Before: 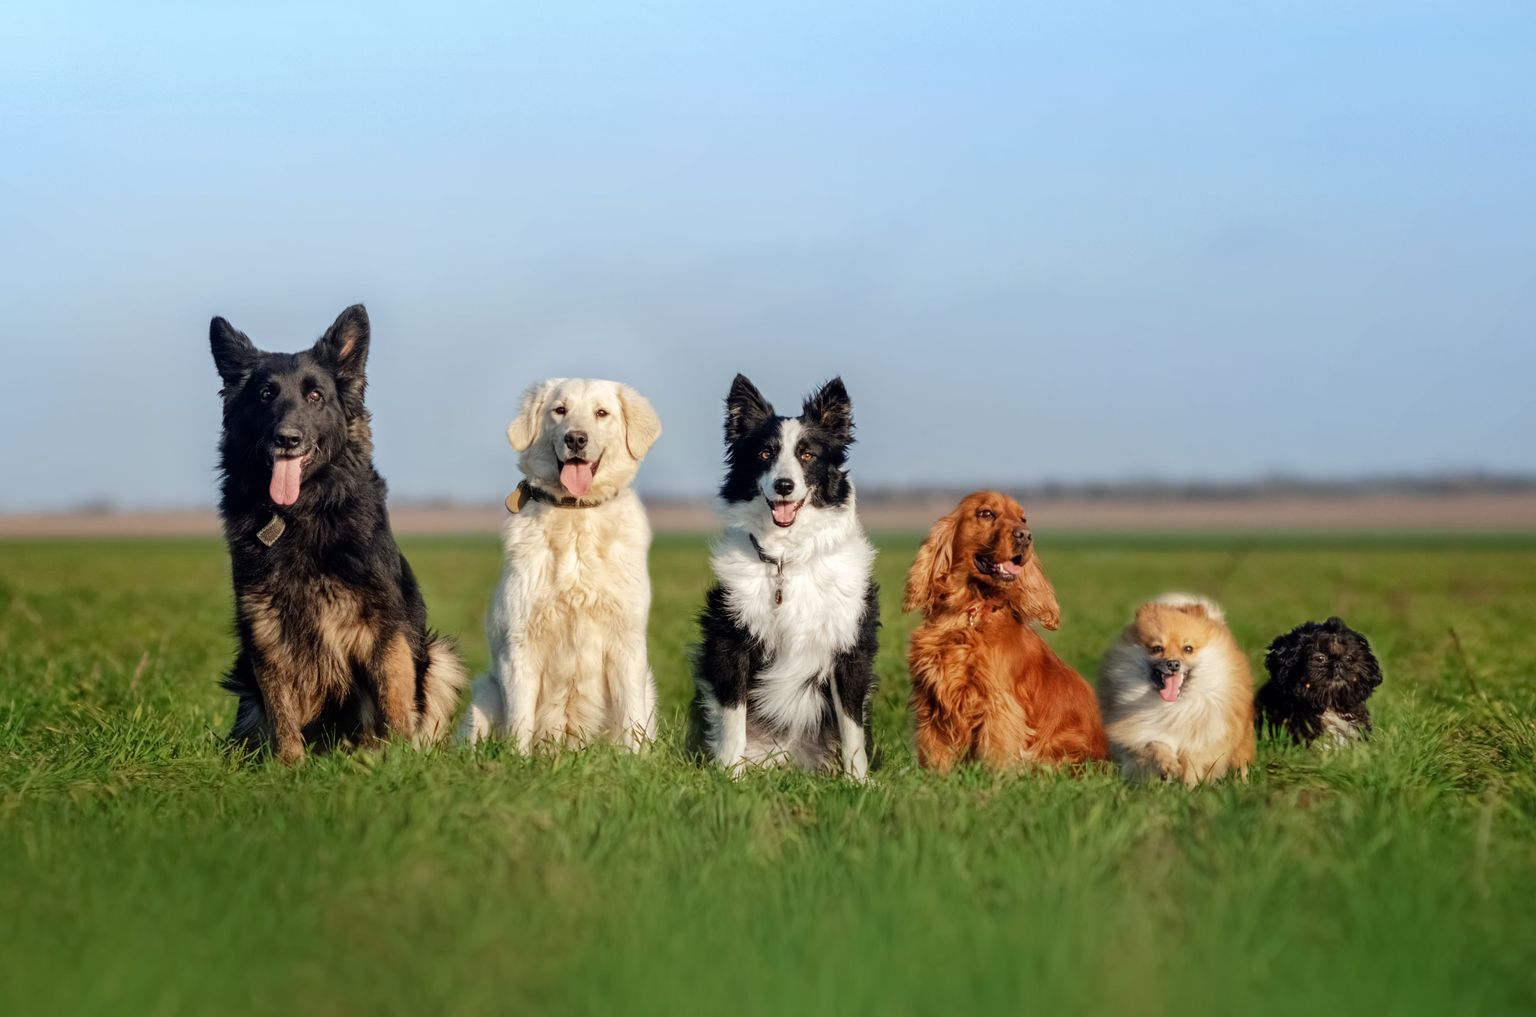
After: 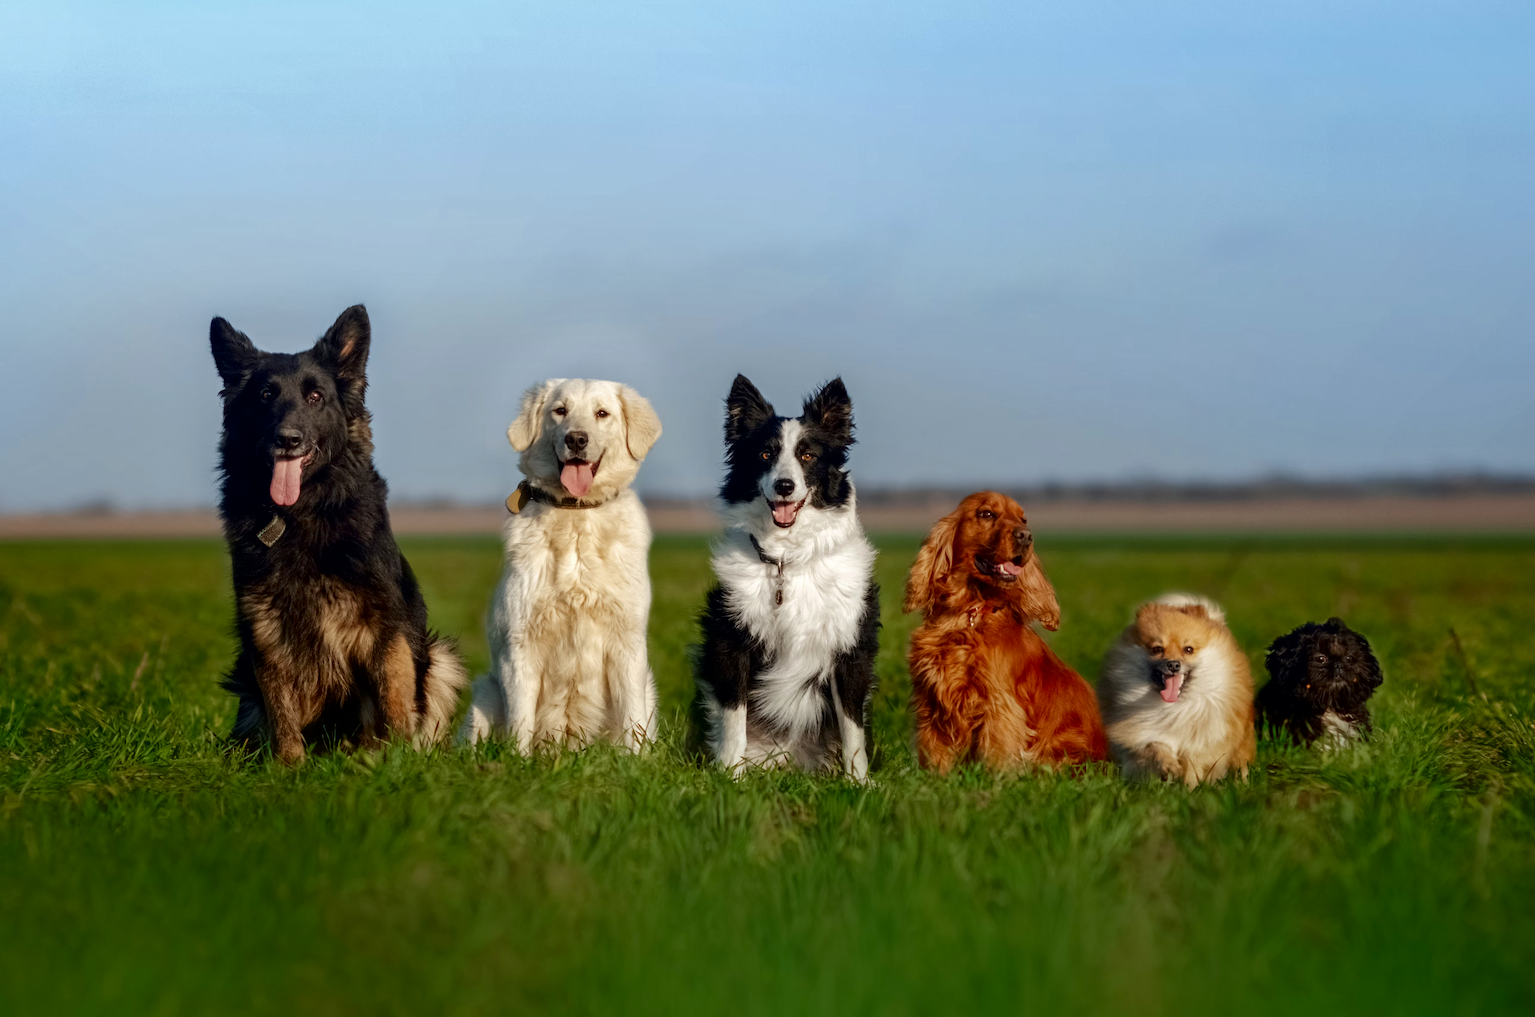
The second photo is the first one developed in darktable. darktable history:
contrast brightness saturation: brightness -0.216, saturation 0.077
